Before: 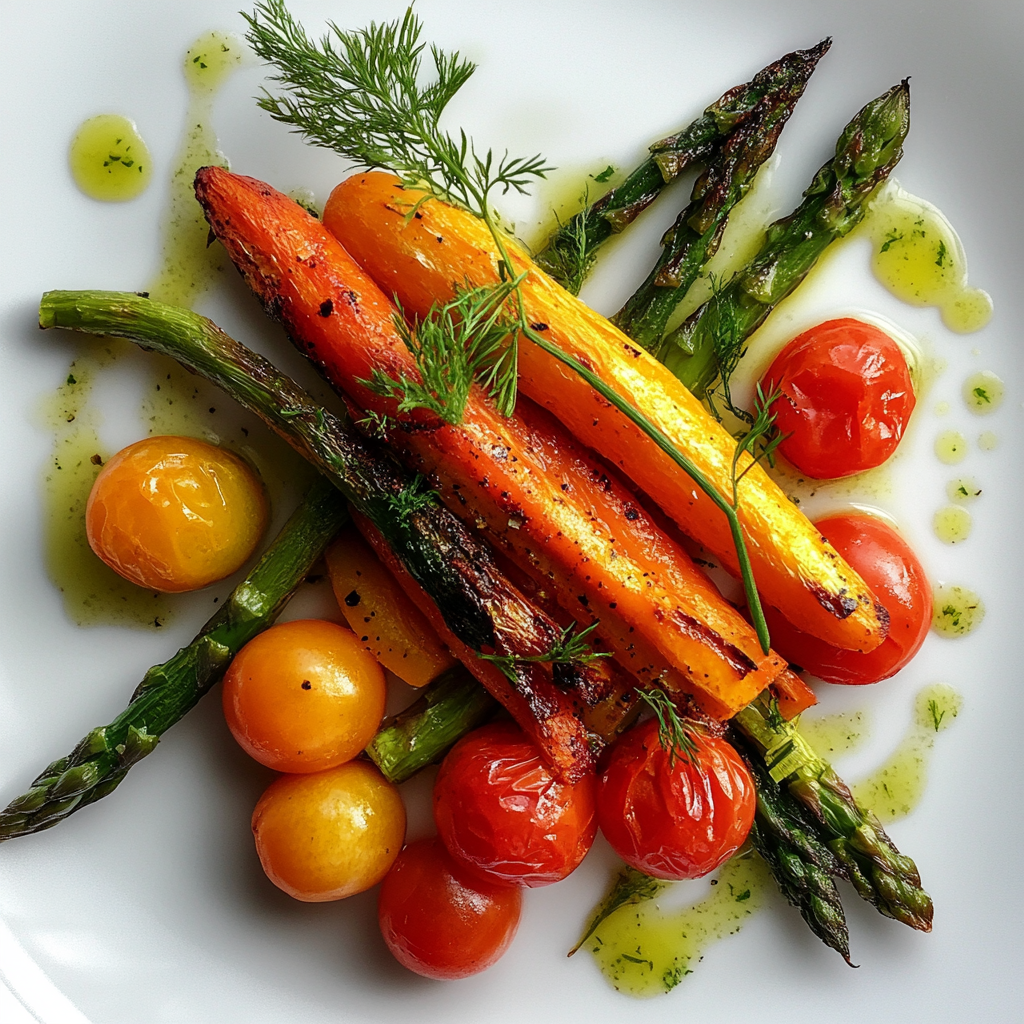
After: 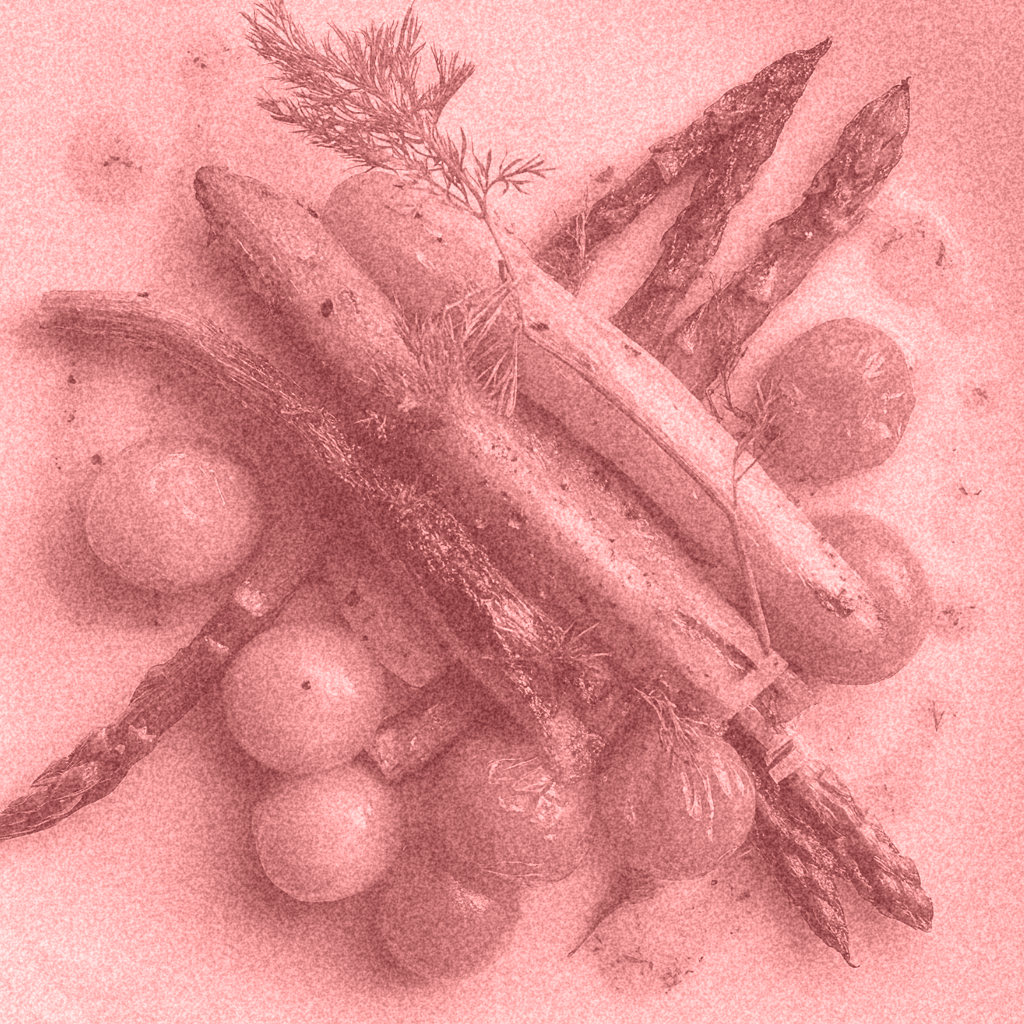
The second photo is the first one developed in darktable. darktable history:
grain: coarseness 46.9 ISO, strength 50.21%, mid-tones bias 0%
colorize: saturation 51%, source mix 50.67%, lightness 50.67%
